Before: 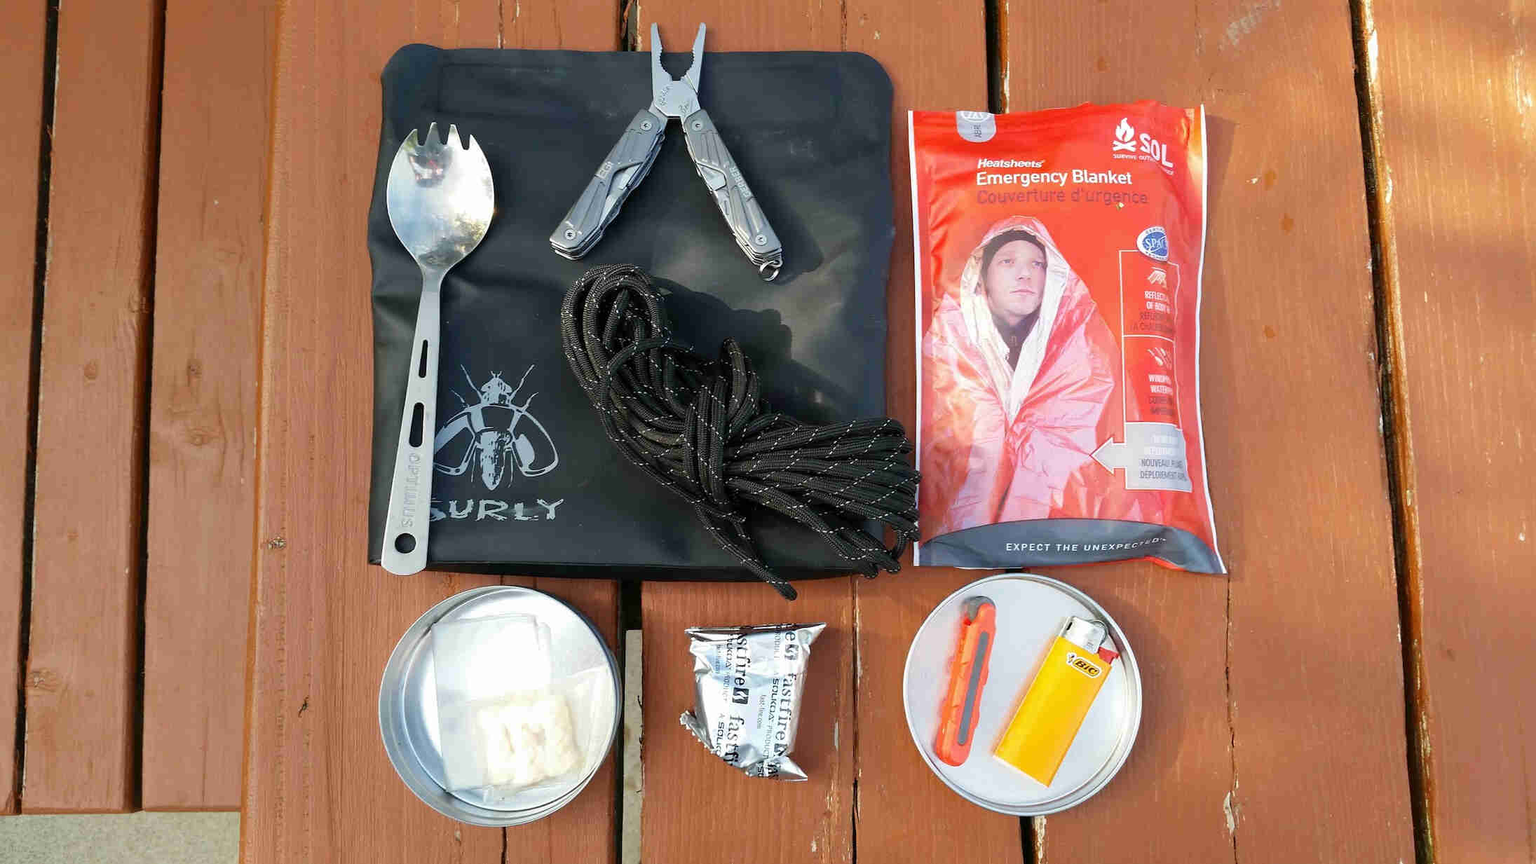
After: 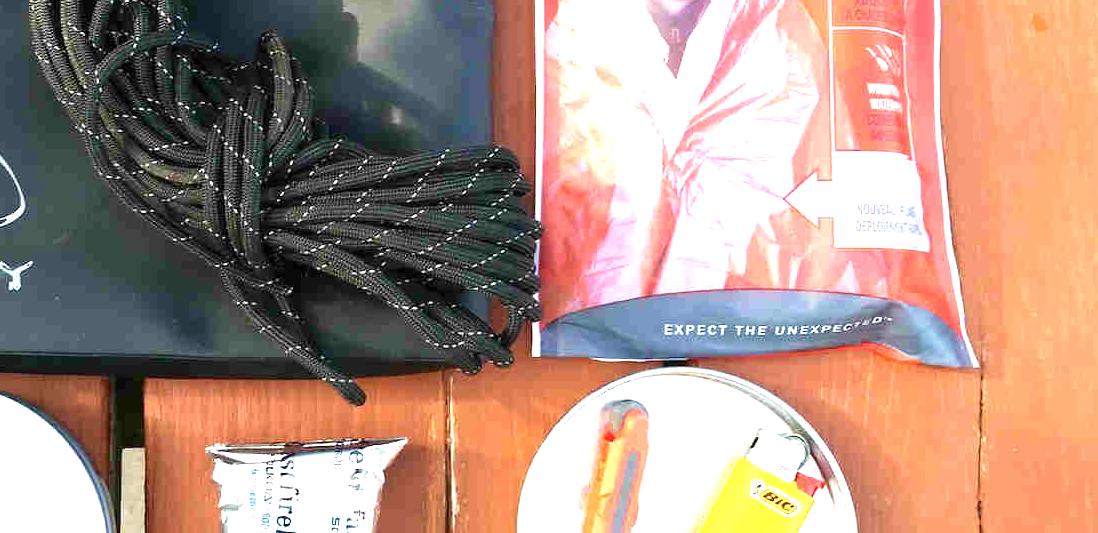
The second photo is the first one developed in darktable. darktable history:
exposure: black level correction 0, exposure 1.2 EV, compensate exposure bias true, compensate highlight preservation false
crop: left 35.2%, top 36.643%, right 14.678%, bottom 20.061%
velvia: on, module defaults
